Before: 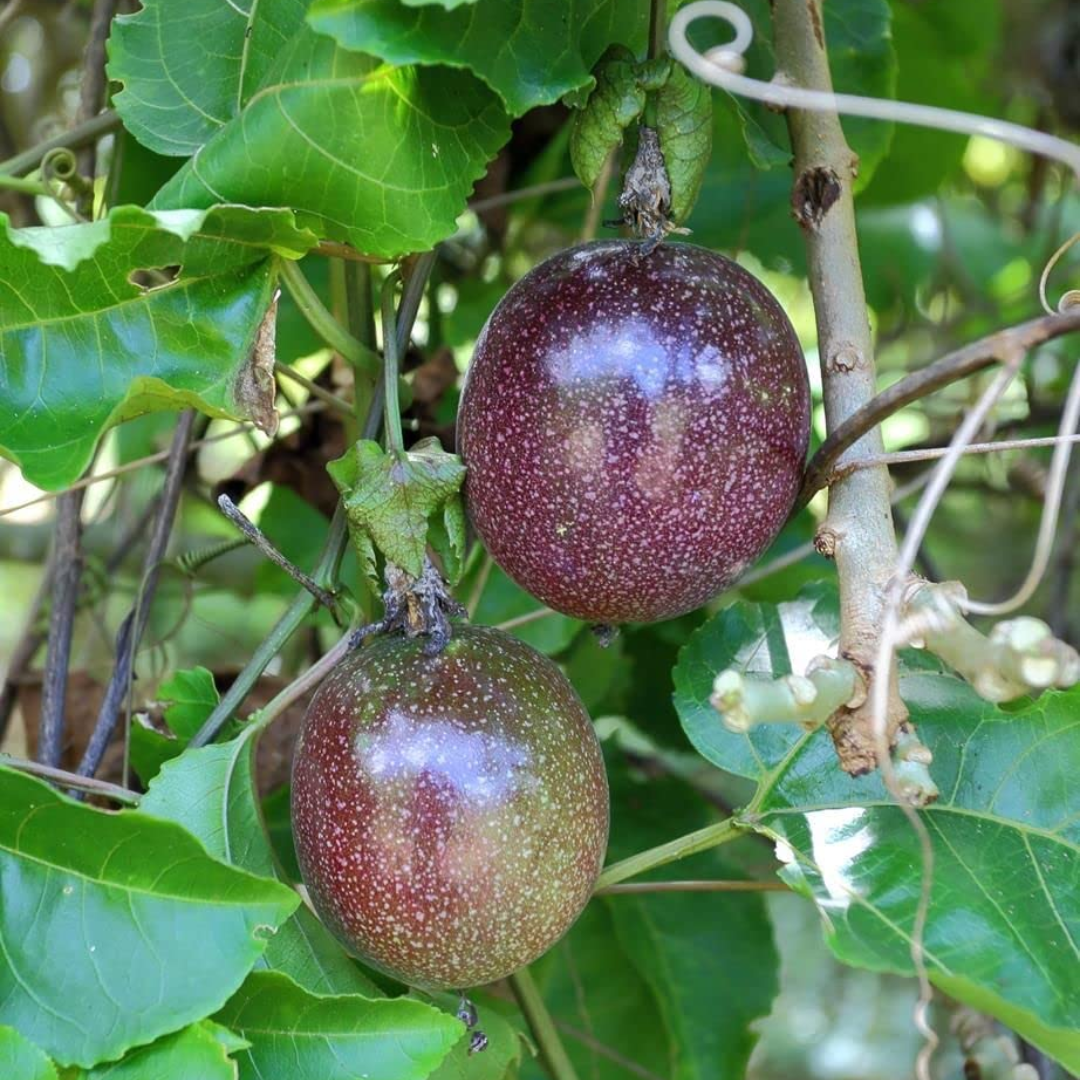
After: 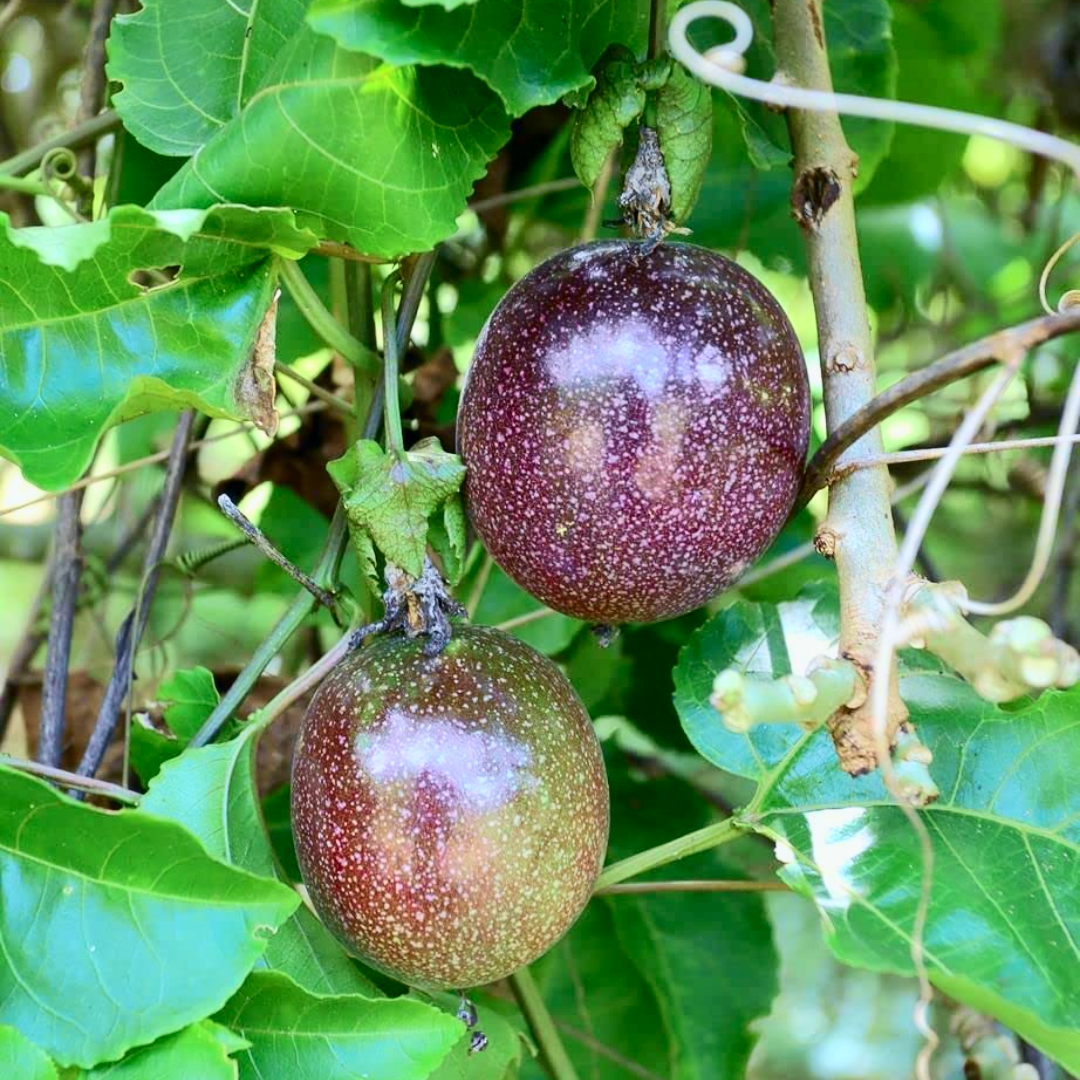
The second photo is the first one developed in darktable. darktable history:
tone curve: curves: ch0 [(0, 0) (0.114, 0.083) (0.291, 0.3) (0.447, 0.535) (0.602, 0.712) (0.772, 0.864) (0.999, 0.978)]; ch1 [(0, 0) (0.389, 0.352) (0.458, 0.433) (0.486, 0.474) (0.509, 0.505) (0.535, 0.541) (0.555, 0.557) (0.677, 0.724) (1, 1)]; ch2 [(0, 0) (0.369, 0.388) (0.449, 0.431) (0.501, 0.5) (0.528, 0.552) (0.561, 0.596) (0.697, 0.721) (1, 1)], color space Lab, independent channels, preserve colors none
